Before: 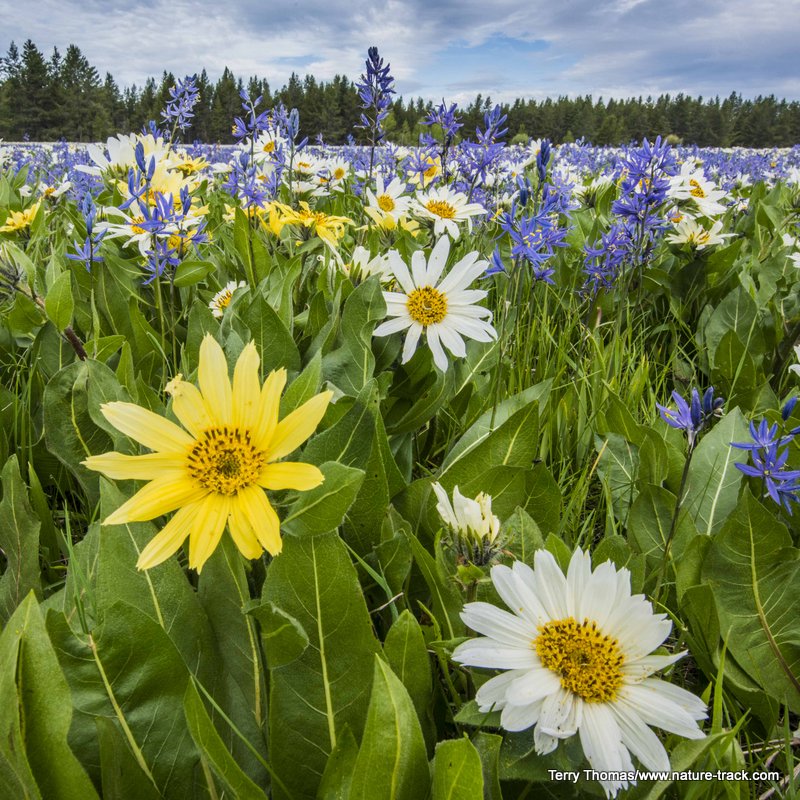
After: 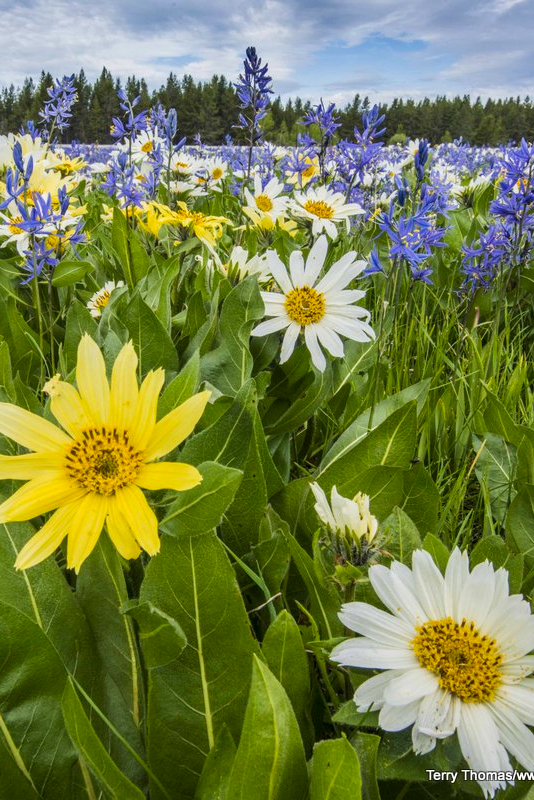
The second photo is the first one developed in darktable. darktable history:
color correction: highlights b* -0.005, saturation 1.12
crop and rotate: left 15.263%, right 17.932%
local contrast: mode bilateral grid, contrast 10, coarseness 25, detail 111%, midtone range 0.2
